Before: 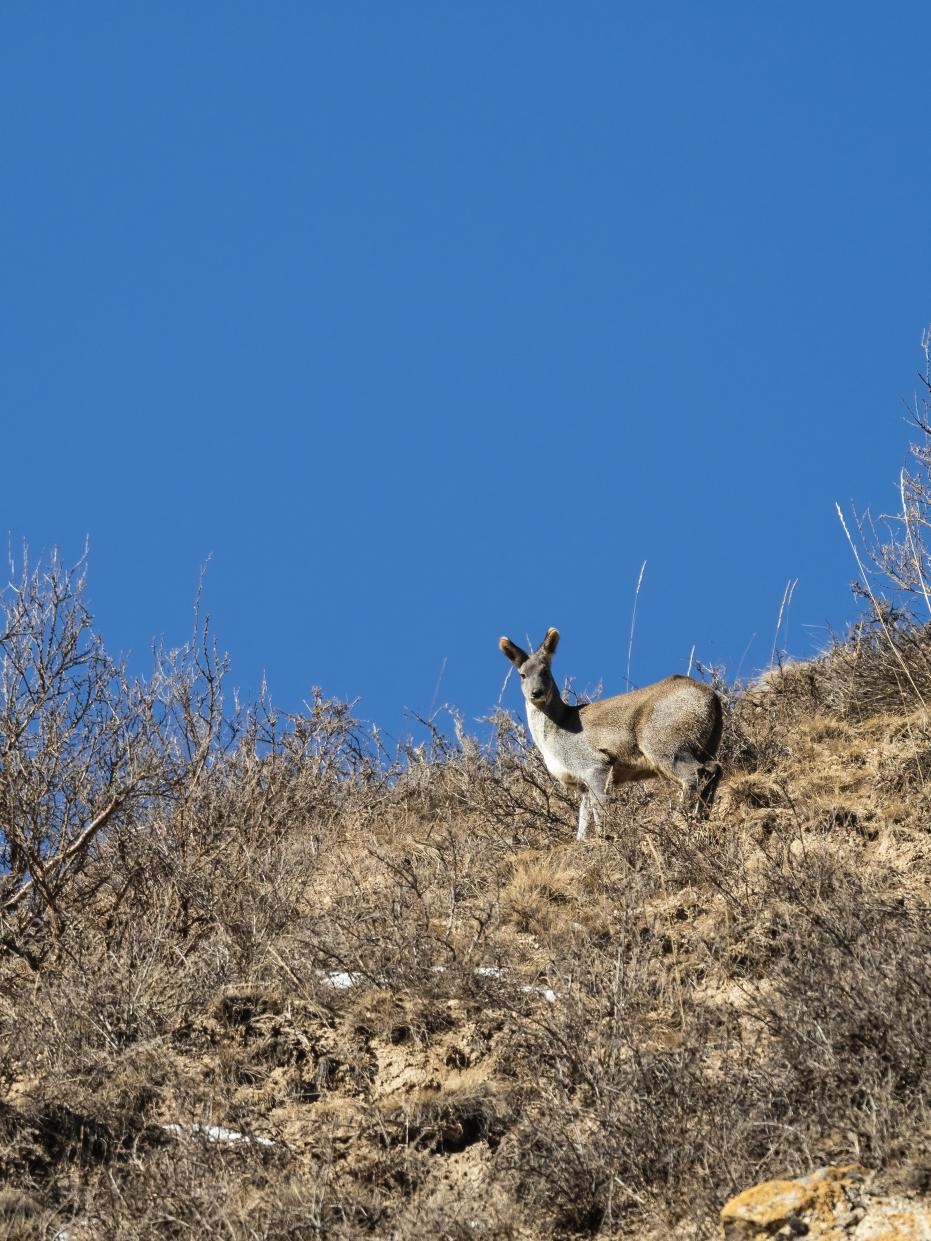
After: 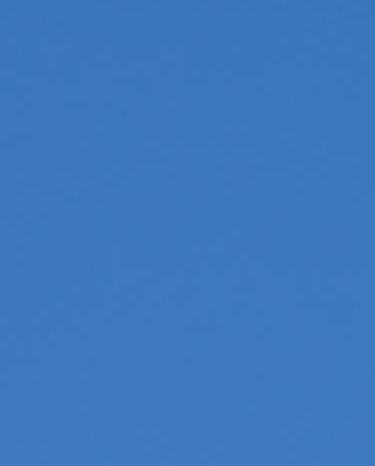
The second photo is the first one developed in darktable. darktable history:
crop: left 15.499%, top 5.457%, right 44.164%, bottom 56.949%
sharpen: on, module defaults
